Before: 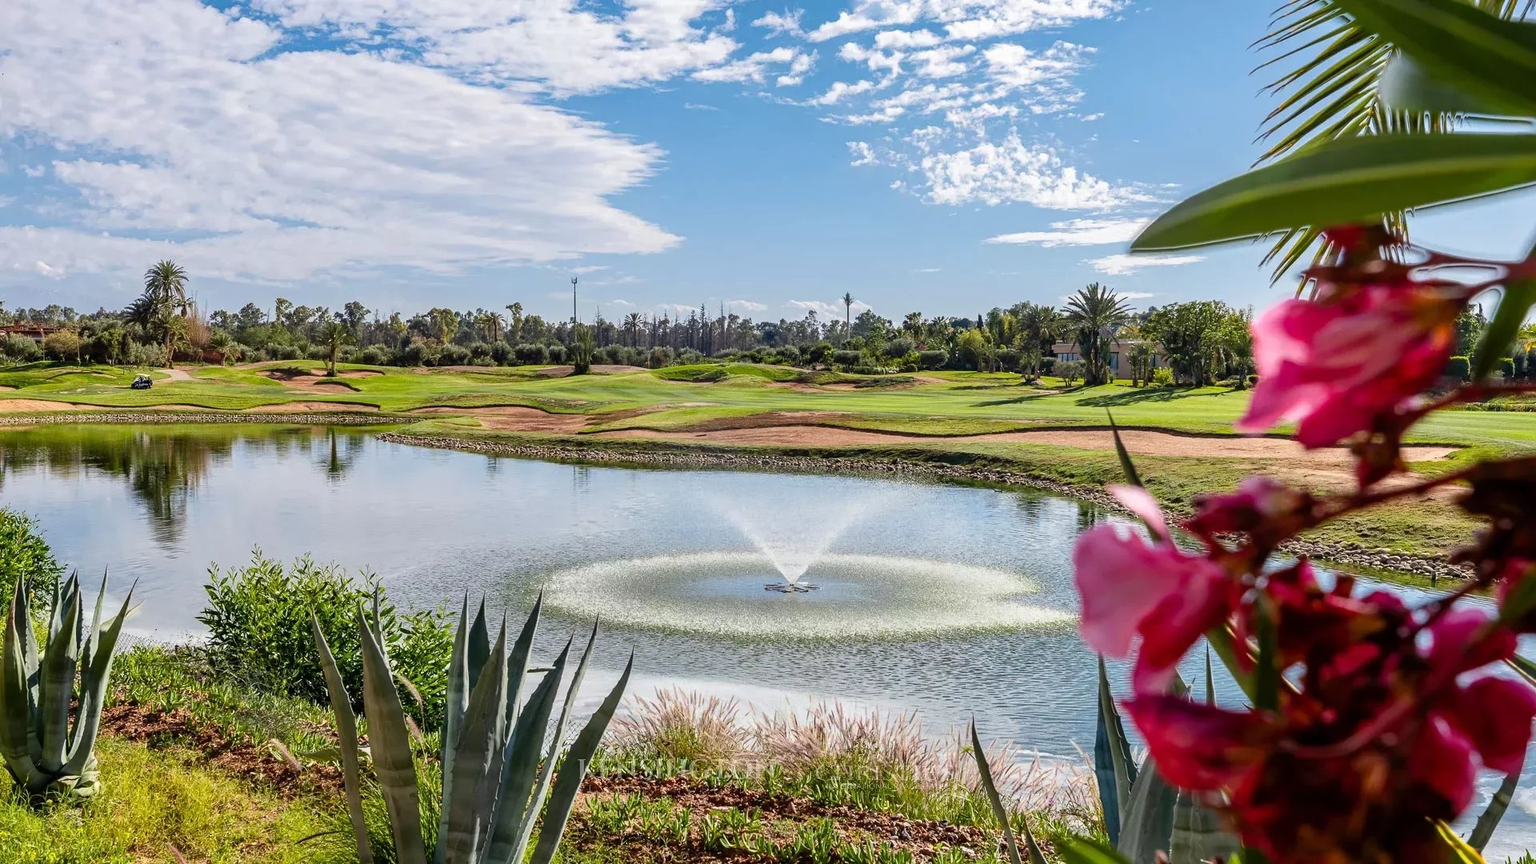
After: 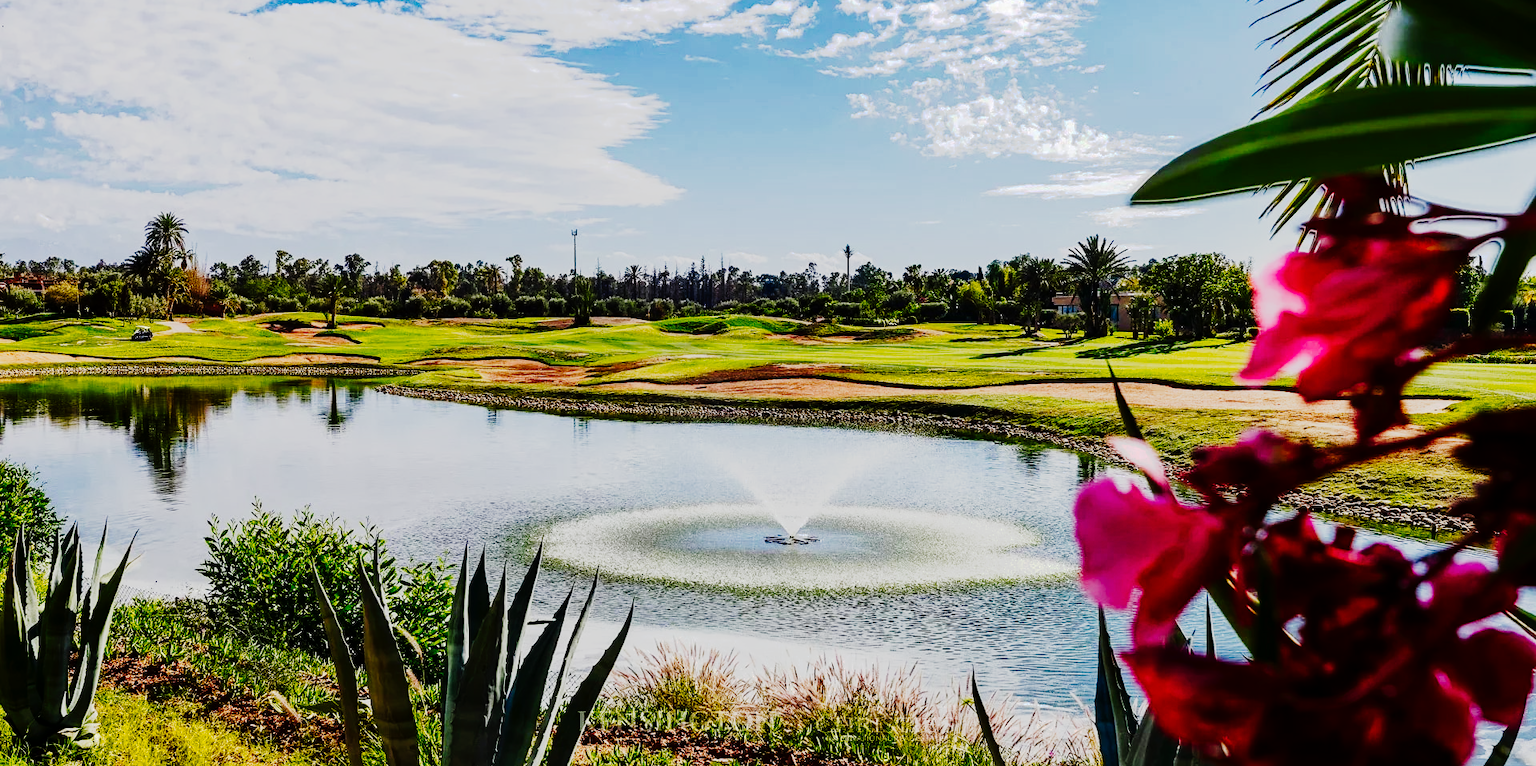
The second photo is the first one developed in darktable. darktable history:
crop and rotate: top 5.609%, bottom 5.609%
tone curve: curves: ch0 [(0, 0) (0.003, 0.001) (0.011, 0.005) (0.025, 0.009) (0.044, 0.014) (0.069, 0.019) (0.1, 0.028) (0.136, 0.039) (0.177, 0.073) (0.224, 0.134) (0.277, 0.218) (0.335, 0.343) (0.399, 0.488) (0.468, 0.608) (0.543, 0.699) (0.623, 0.773) (0.709, 0.819) (0.801, 0.852) (0.898, 0.874) (1, 1)], preserve colors none
contrast brightness saturation: brightness -0.2, saturation 0.08
